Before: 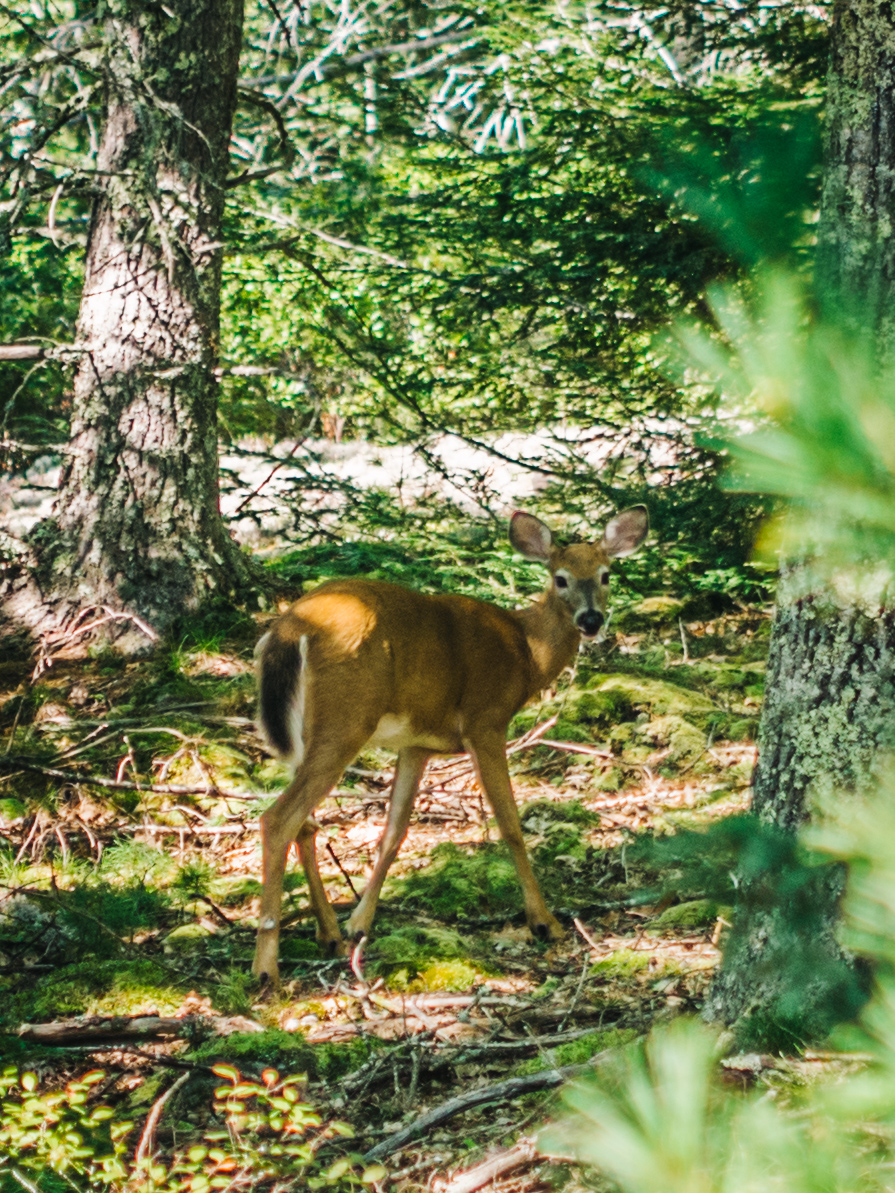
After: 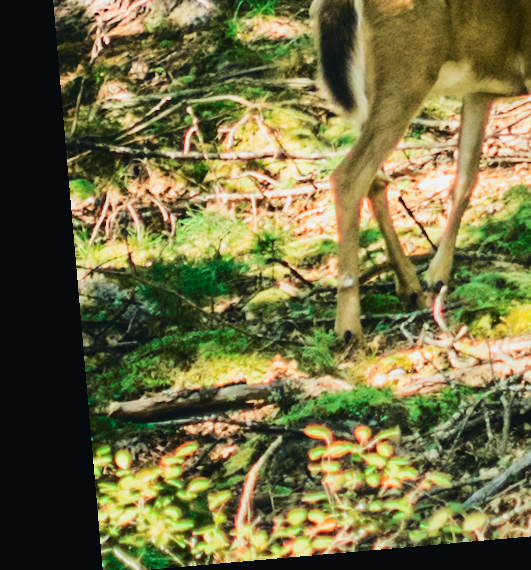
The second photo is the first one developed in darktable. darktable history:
rotate and perspective: rotation -4.98°, automatic cropping off
tone curve: curves: ch0 [(0, 0.026) (0.104, 0.1) (0.233, 0.262) (0.398, 0.507) (0.498, 0.621) (0.65, 0.757) (0.835, 0.883) (1, 0.961)]; ch1 [(0, 0) (0.346, 0.307) (0.408, 0.369) (0.453, 0.457) (0.482, 0.476) (0.502, 0.498) (0.521, 0.507) (0.553, 0.554) (0.638, 0.646) (0.693, 0.727) (1, 1)]; ch2 [(0, 0) (0.366, 0.337) (0.434, 0.46) (0.485, 0.494) (0.5, 0.494) (0.511, 0.508) (0.537, 0.55) (0.579, 0.599) (0.663, 0.67) (1, 1)], color space Lab, independent channels, preserve colors none
crop and rotate: top 54.778%, right 46.61%, bottom 0.159%
